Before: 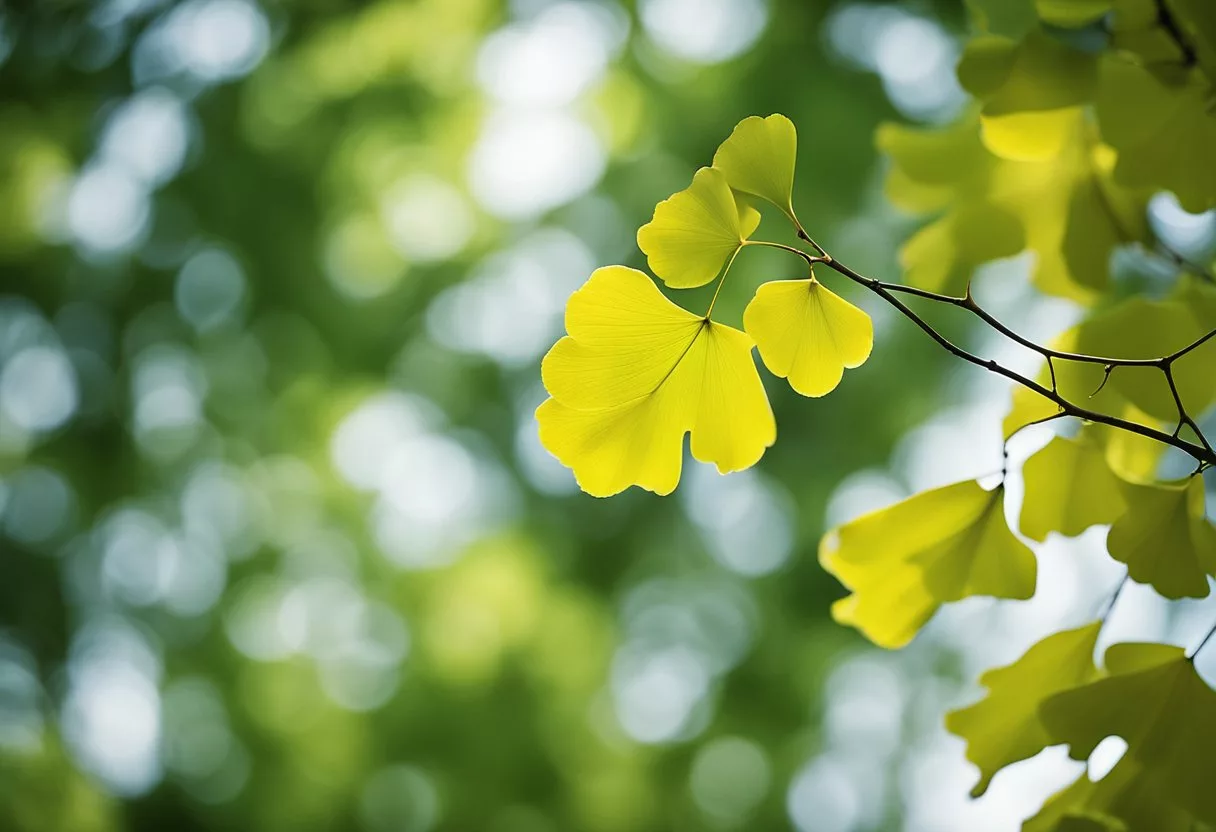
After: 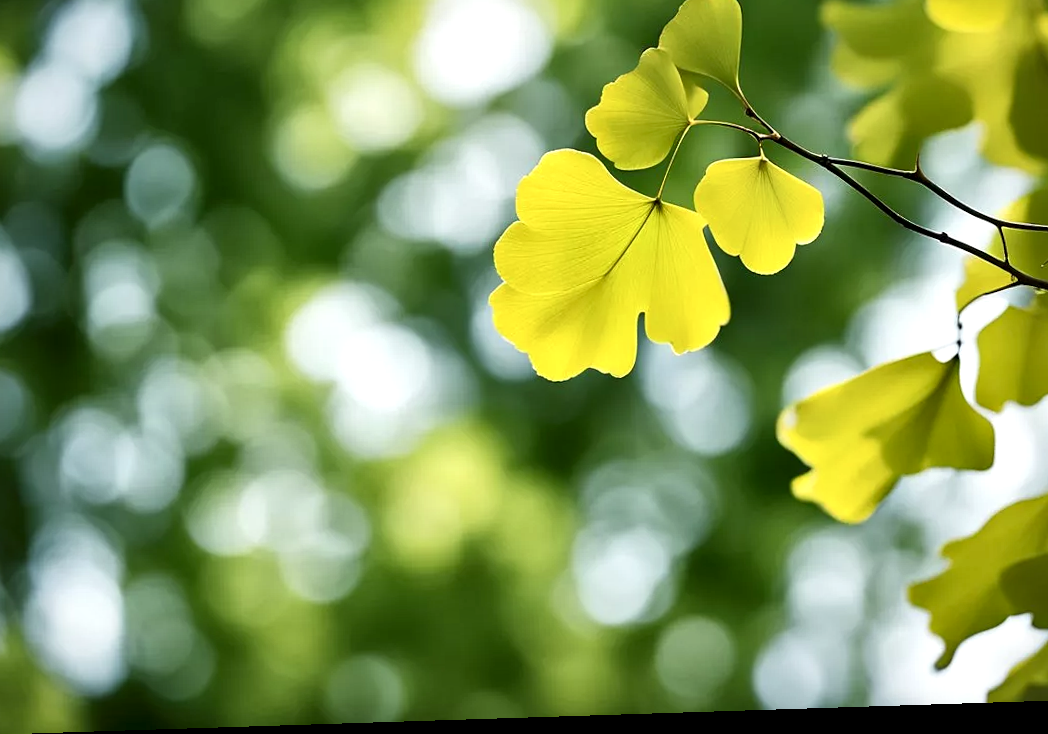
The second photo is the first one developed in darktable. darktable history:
crop and rotate: left 4.842%, top 15.51%, right 10.668%
rotate and perspective: rotation -1.77°, lens shift (horizontal) 0.004, automatic cropping off
local contrast: mode bilateral grid, contrast 70, coarseness 75, detail 180%, midtone range 0.2
